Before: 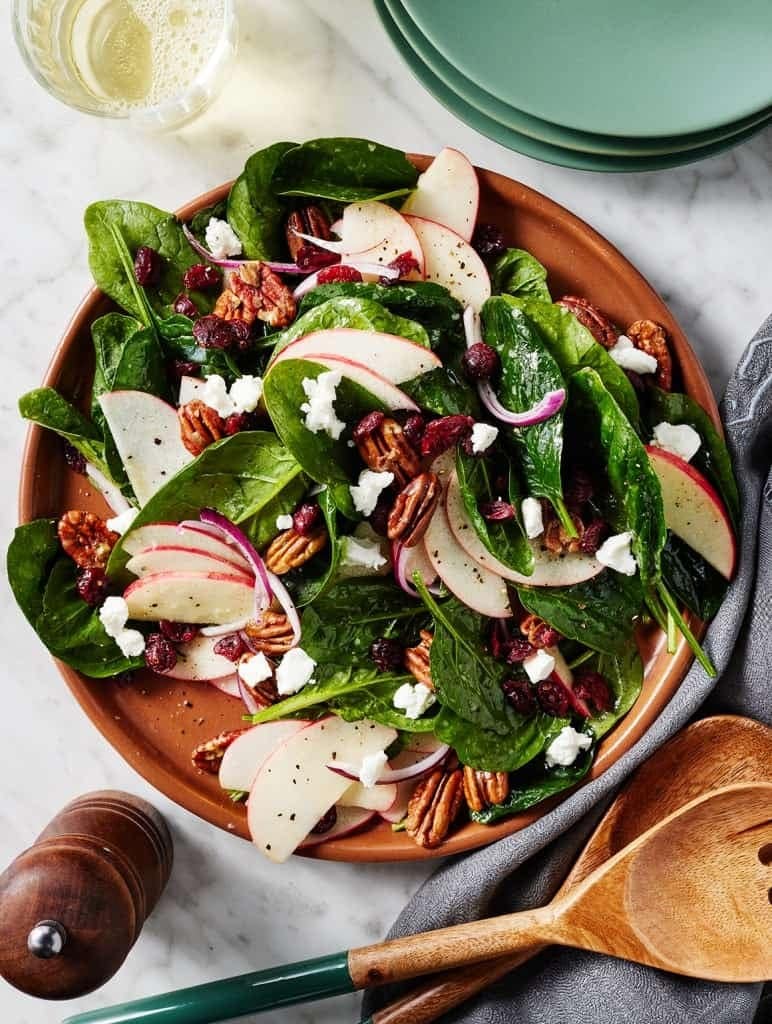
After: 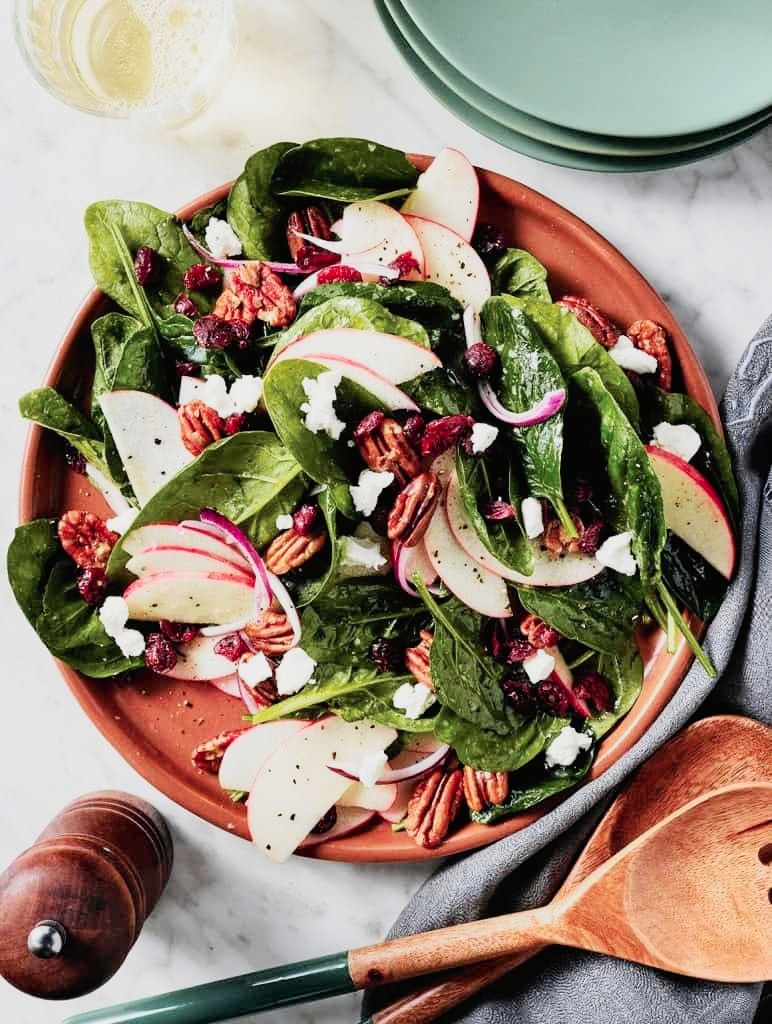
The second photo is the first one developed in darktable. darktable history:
exposure: black level correction 0, exposure 0.703 EV, compensate exposure bias true, compensate highlight preservation false
tone curve: curves: ch0 [(0, 0.012) (0.056, 0.046) (0.218, 0.213) (0.606, 0.62) (0.82, 0.846) (1, 1)]; ch1 [(0, 0) (0.226, 0.261) (0.403, 0.437) (0.469, 0.472) (0.495, 0.499) (0.514, 0.504) (0.545, 0.555) (0.59, 0.598) (0.714, 0.733) (1, 1)]; ch2 [(0, 0) (0.269, 0.299) (0.459, 0.45) (0.498, 0.499) (0.523, 0.512) (0.568, 0.558) (0.634, 0.617) (0.702, 0.662) (0.781, 0.775) (1, 1)], color space Lab, independent channels, preserve colors none
filmic rgb: black relative exposure -7.65 EV, white relative exposure 4.56 EV, threshold 5.97 EV, hardness 3.61, enable highlight reconstruction true
